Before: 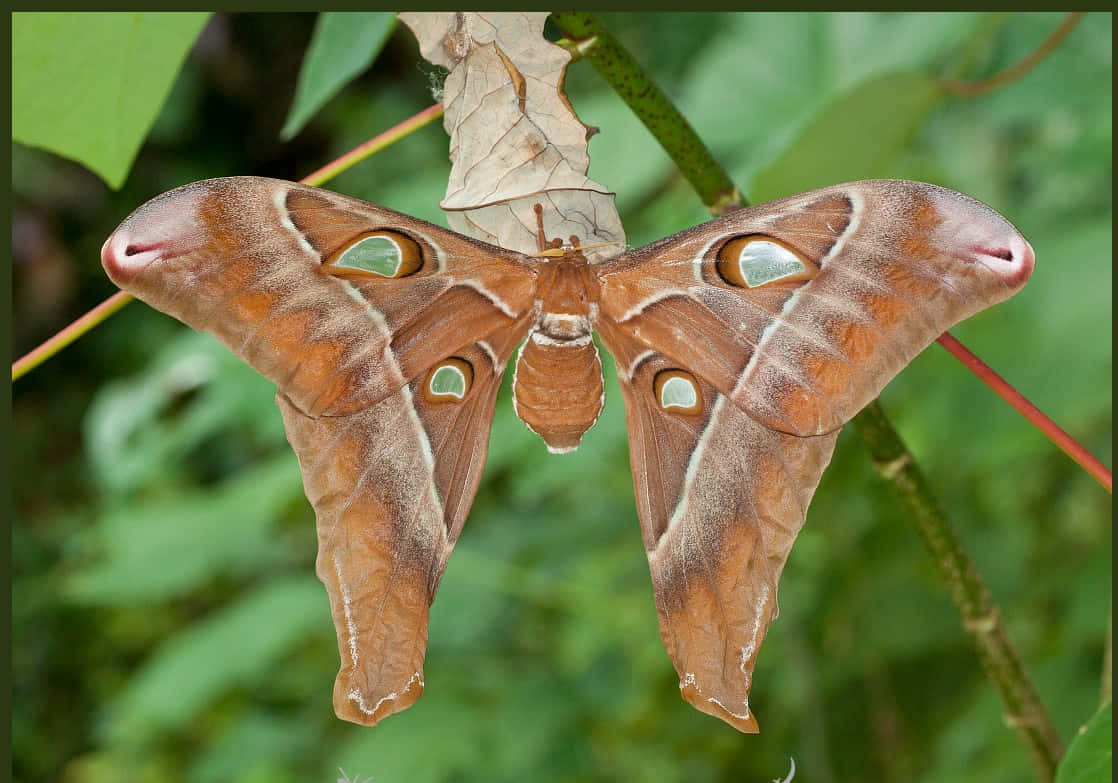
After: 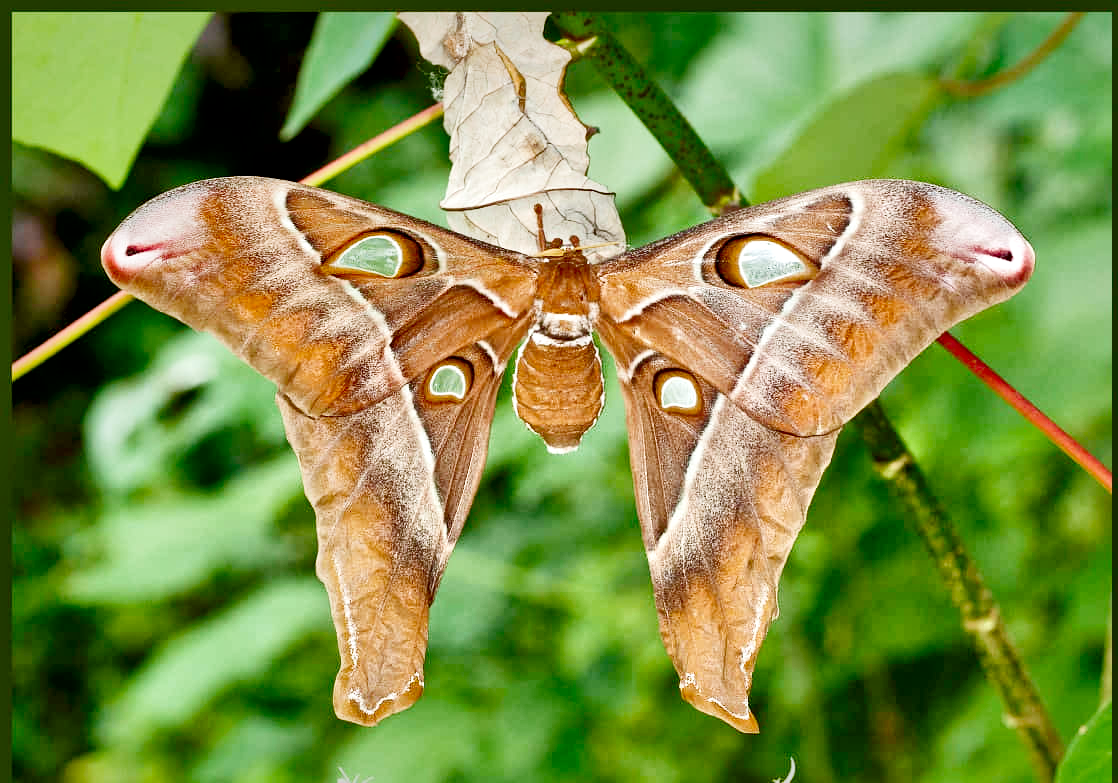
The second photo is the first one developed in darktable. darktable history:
color correction: highlights b* 0.016, saturation 1.37
local contrast: mode bilateral grid, contrast 43, coarseness 70, detail 213%, midtone range 0.2
filmic rgb: black relative exposure -7.23 EV, white relative exposure 5.39 EV, hardness 3.03, add noise in highlights 0.001, preserve chrominance no, color science v3 (2019), use custom middle-gray values true, contrast in highlights soft
exposure: black level correction 0, exposure 0.695 EV, compensate highlight preservation false
